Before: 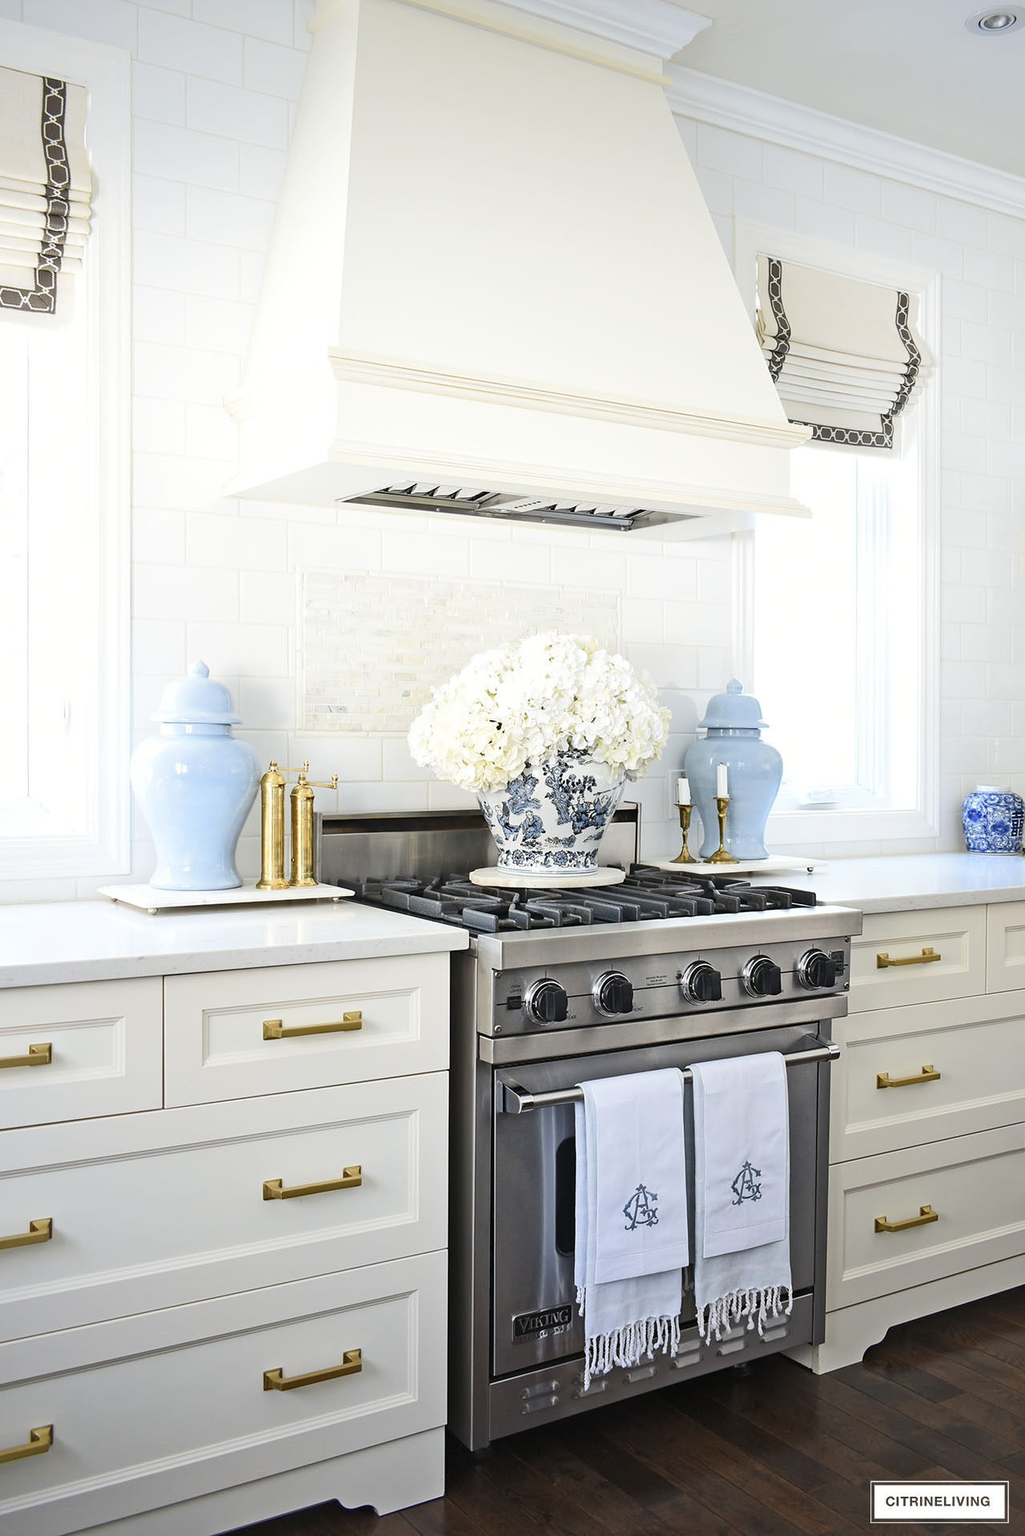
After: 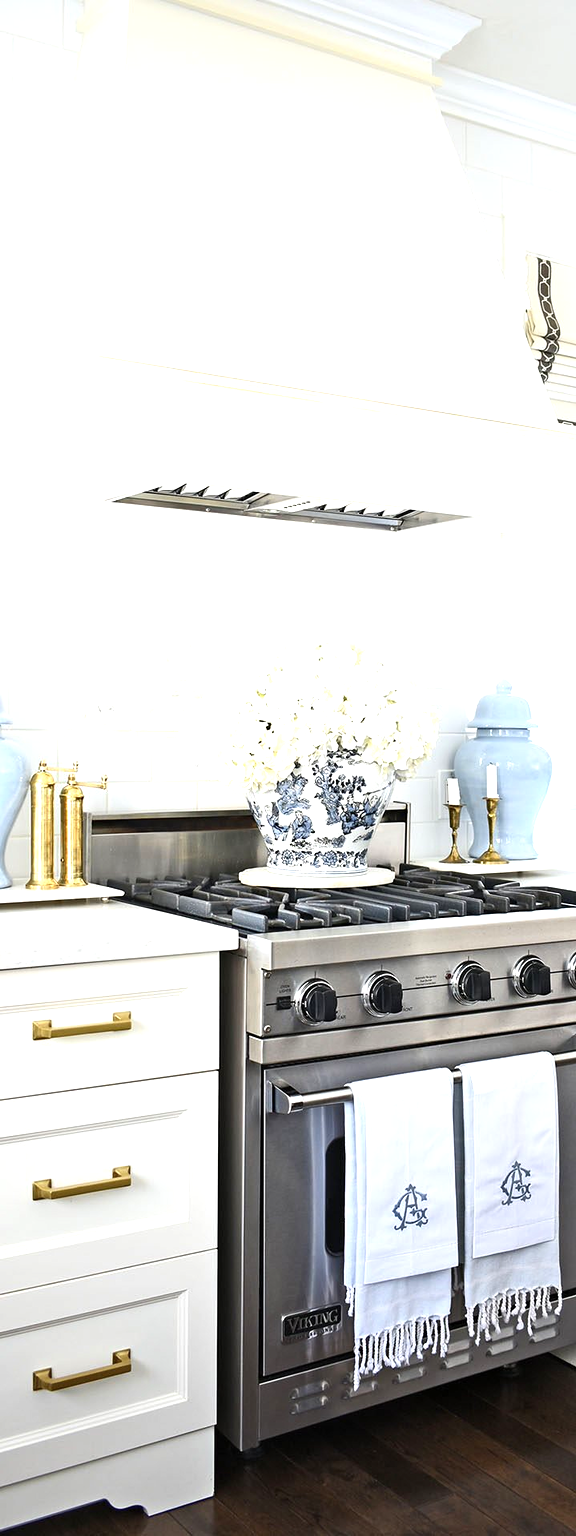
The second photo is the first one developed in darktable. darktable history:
crop and rotate: left 22.516%, right 21.234%
exposure: black level correction 0.031, exposure 0.304 EV
